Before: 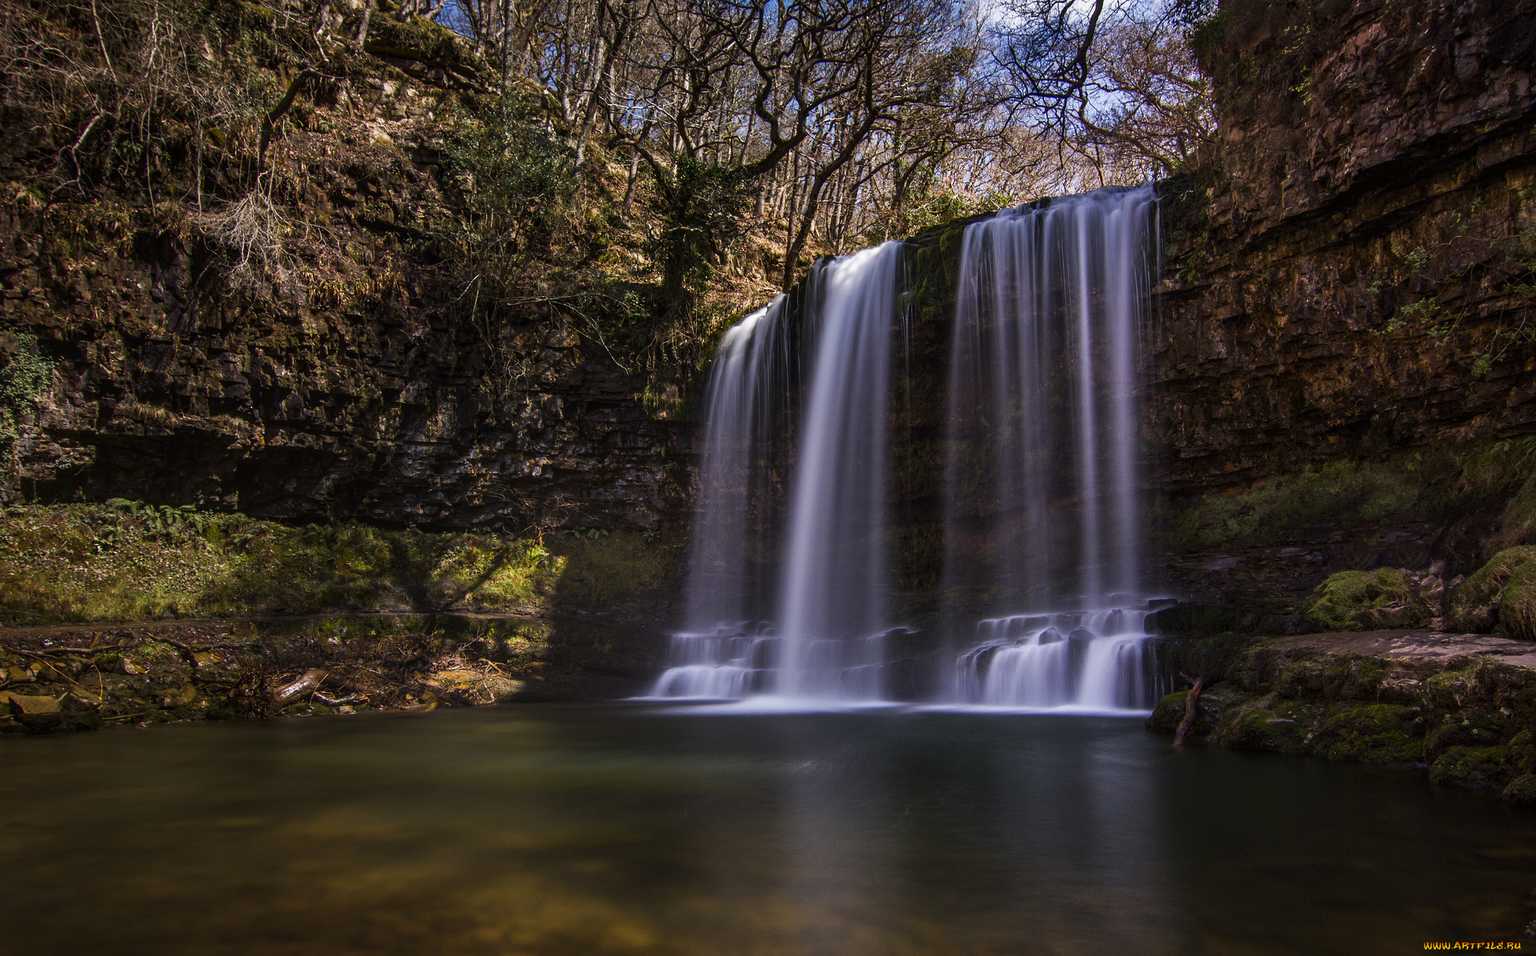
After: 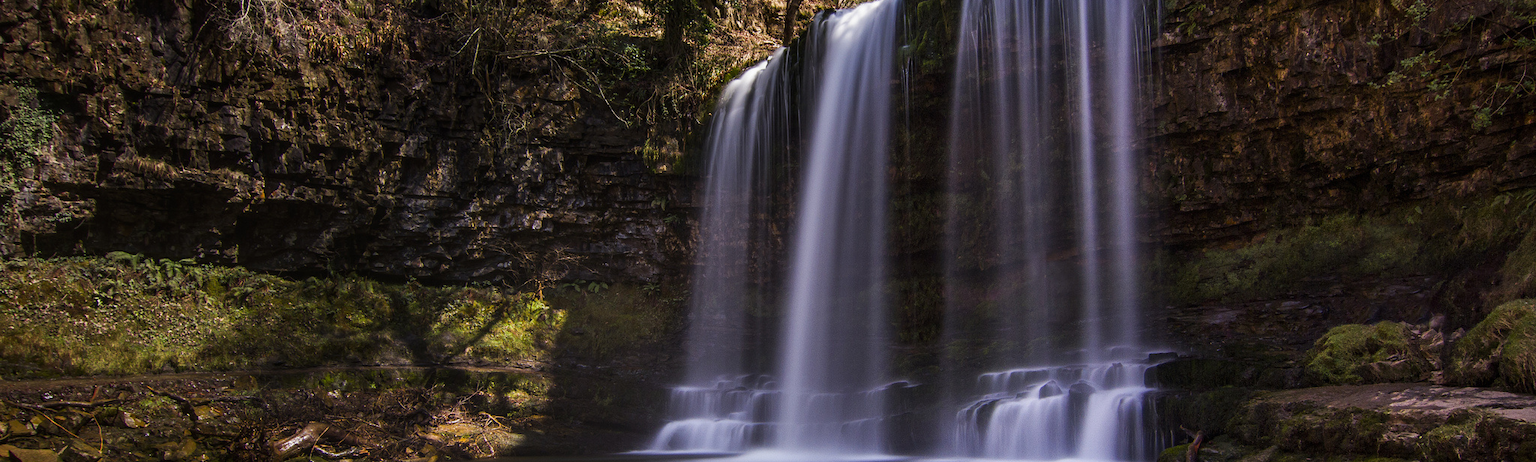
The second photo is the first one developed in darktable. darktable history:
crop and rotate: top 25.854%, bottom 25.736%
